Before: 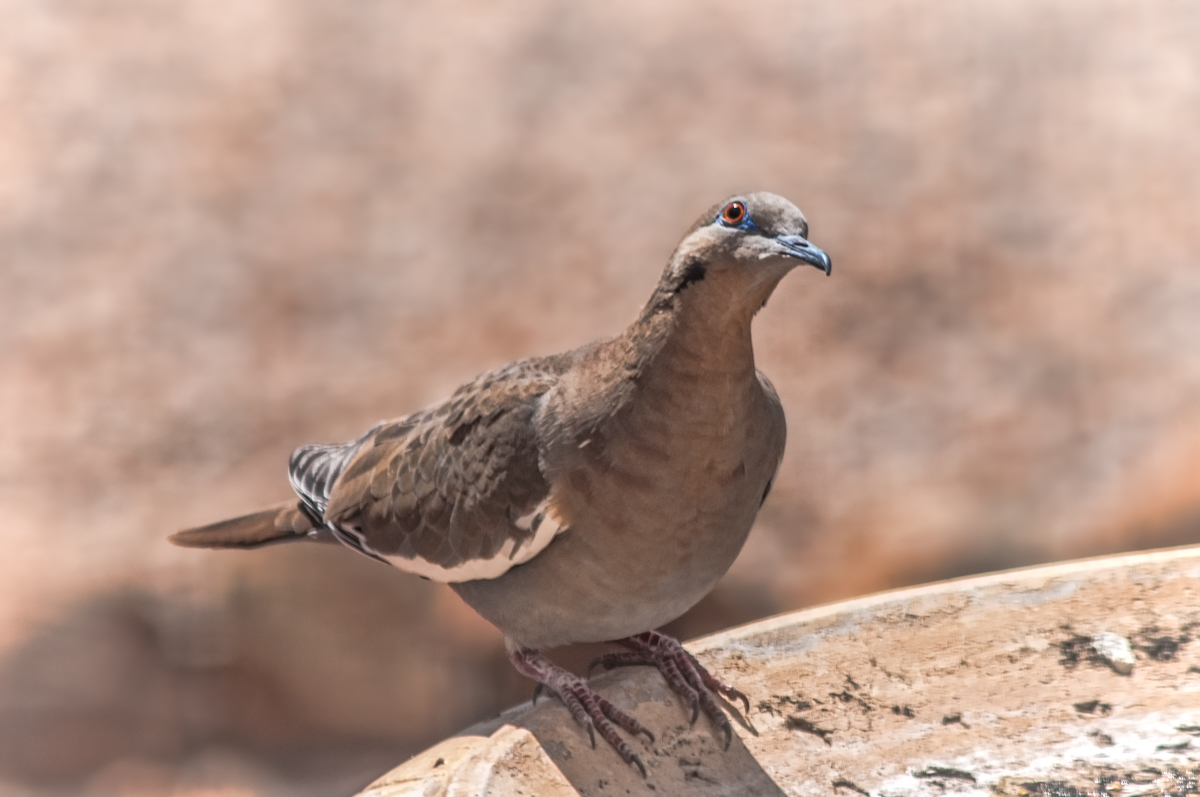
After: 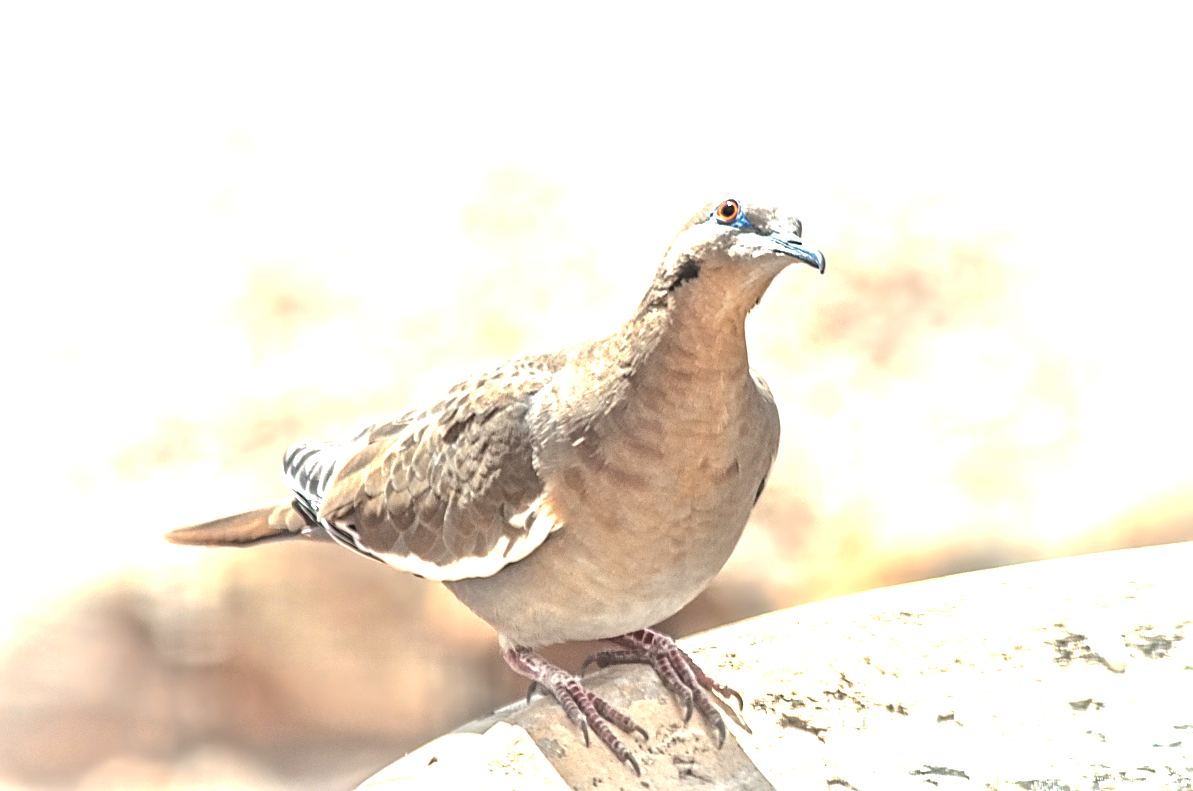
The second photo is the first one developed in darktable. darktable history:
sharpen: on, module defaults
color correction: highlights a* -7.74, highlights b* 3.09
crop and rotate: left 0.518%, top 0.314%, bottom 0.335%
exposure: exposure 1.993 EV, compensate highlight preservation false
